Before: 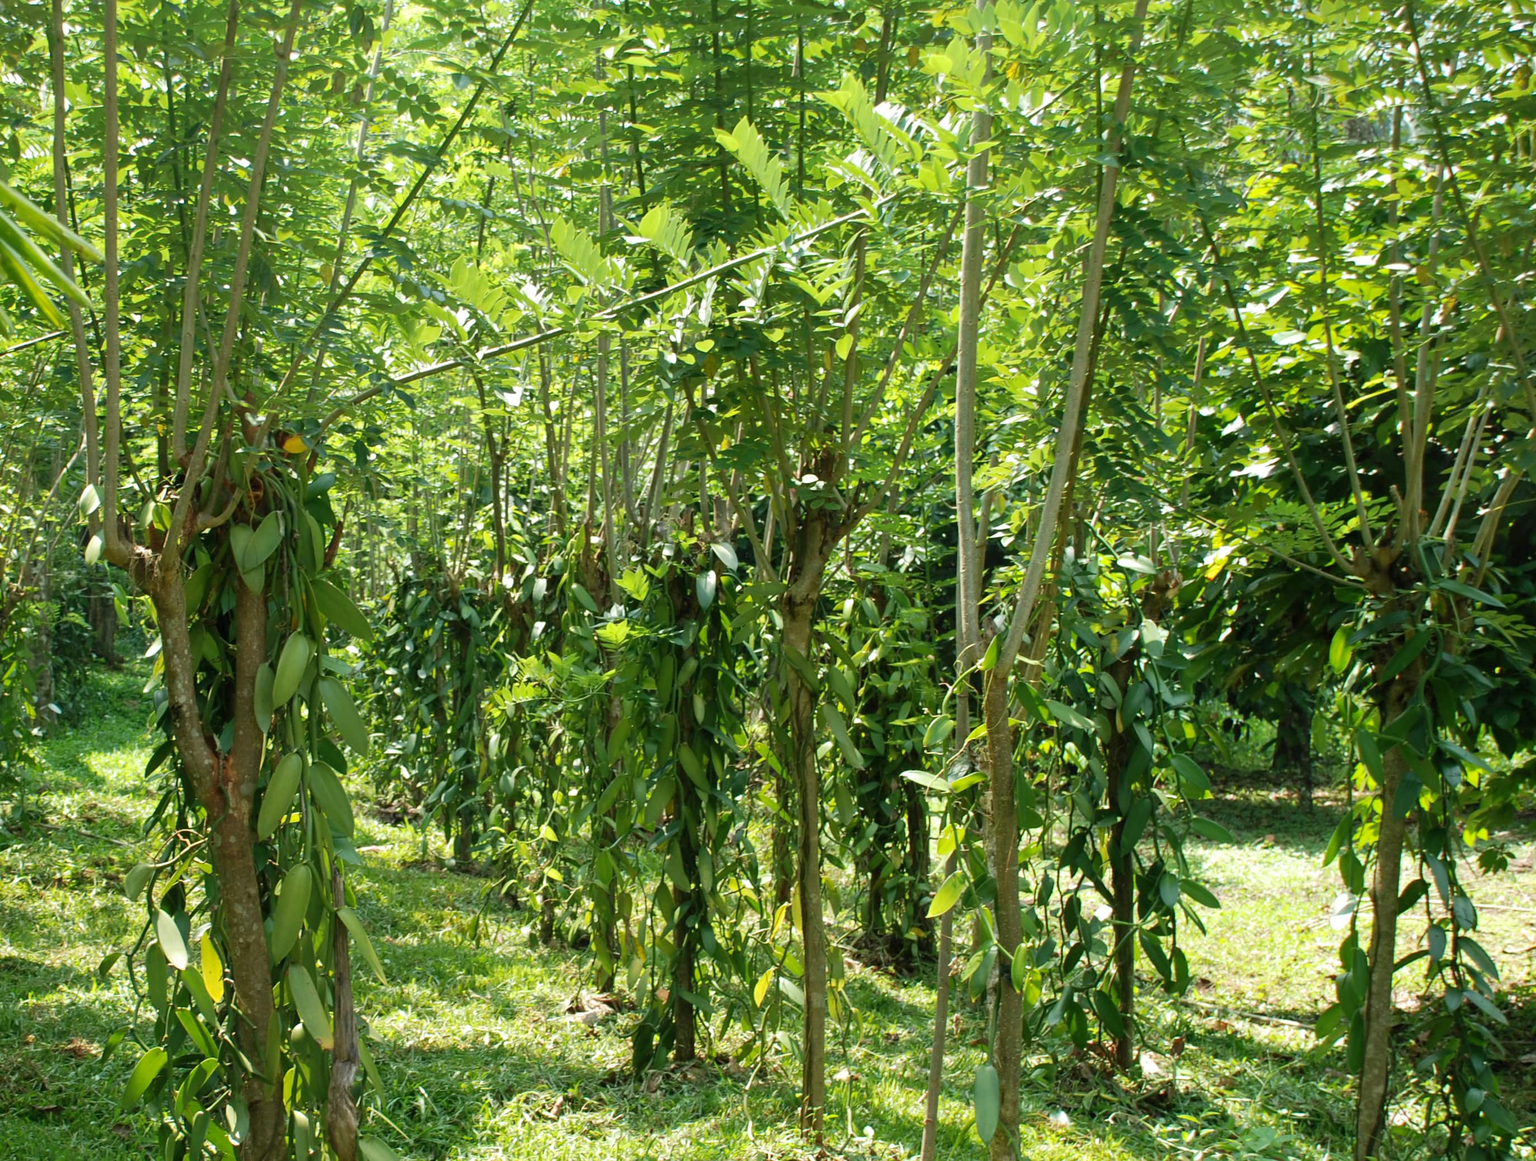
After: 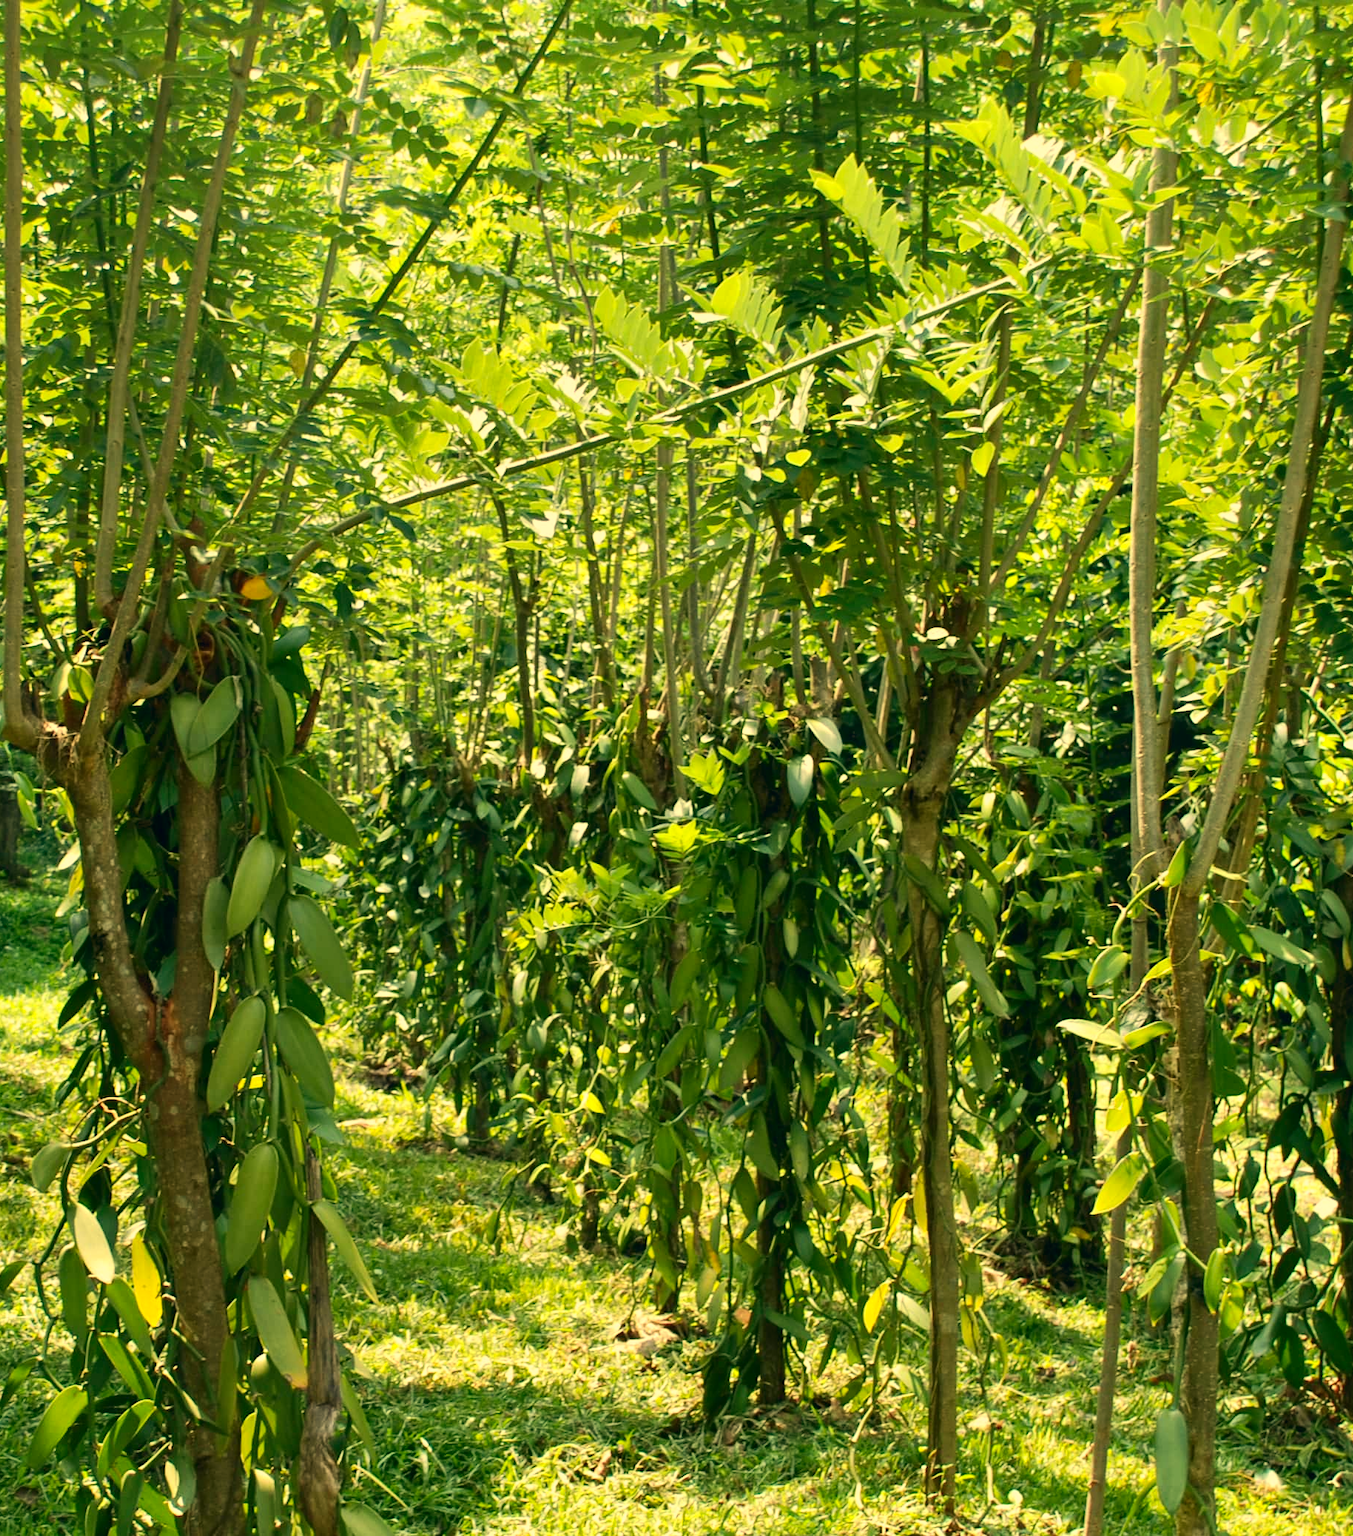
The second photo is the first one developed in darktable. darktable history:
white balance: red 1.08, blue 0.791
contrast brightness saturation: contrast 0.15, brightness -0.01, saturation 0.1
color correction: highlights a* 5.38, highlights b* 5.3, shadows a* -4.26, shadows b* -5.11
shadows and highlights: shadows 37.27, highlights -28.18, soften with gaussian
crop and rotate: left 6.617%, right 26.717%
